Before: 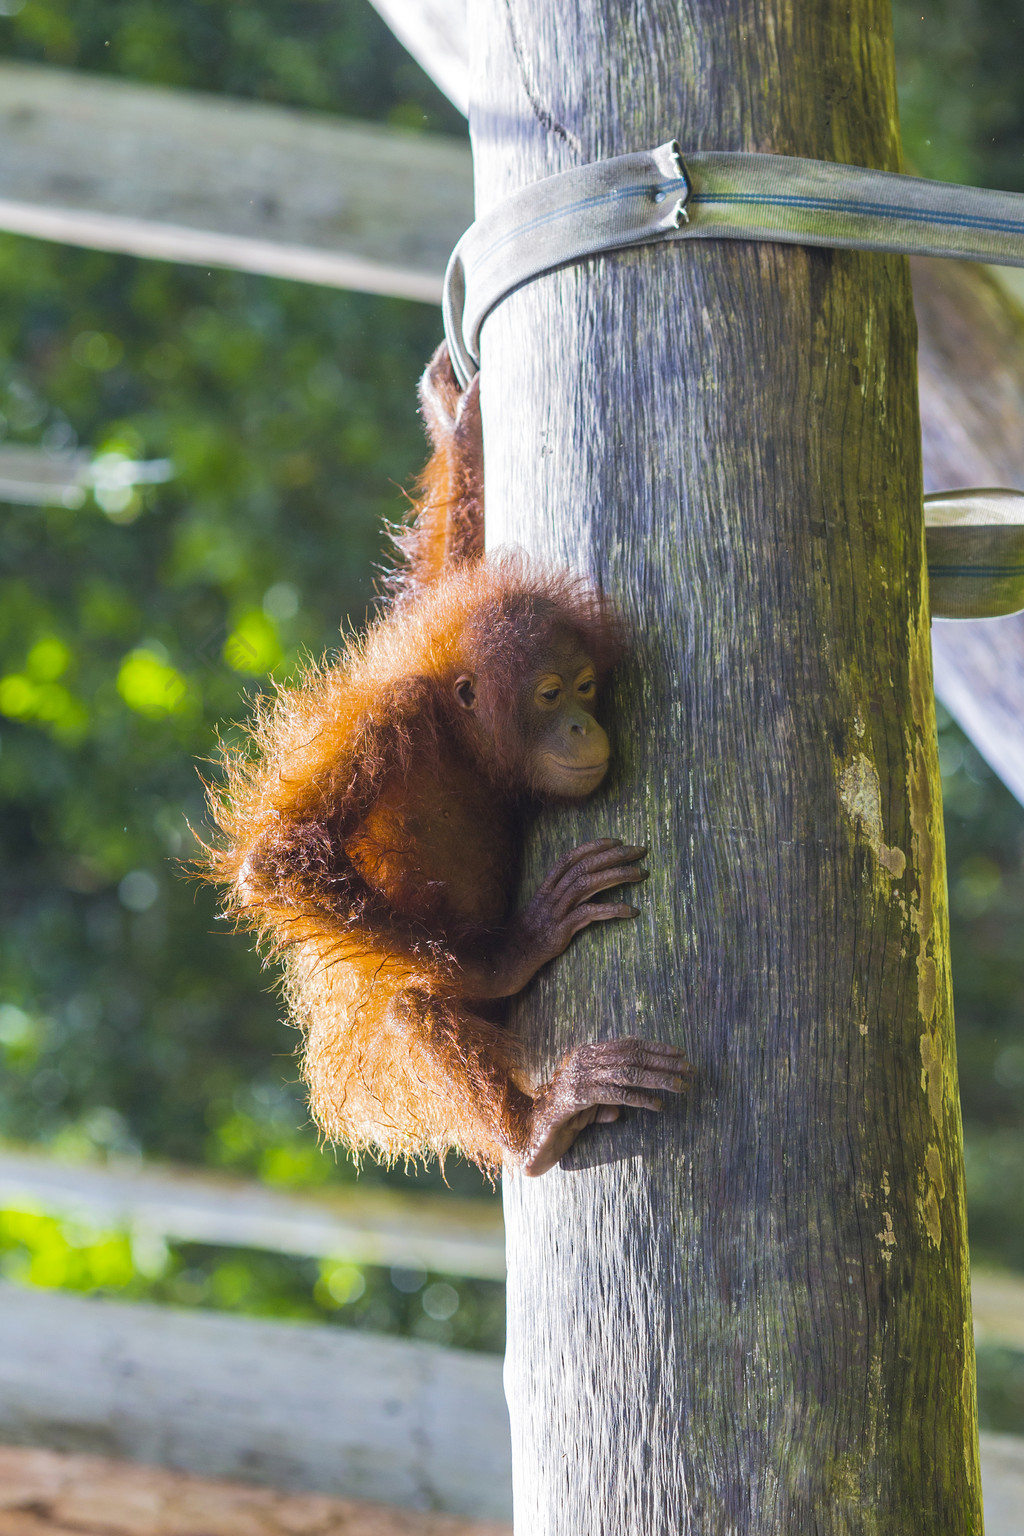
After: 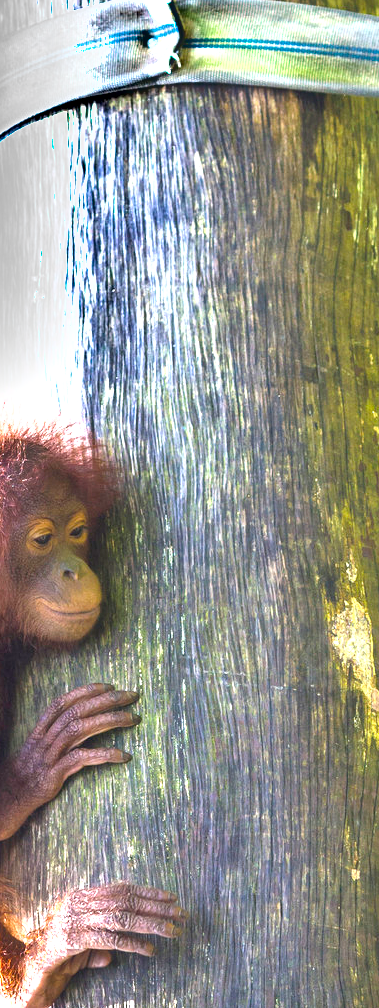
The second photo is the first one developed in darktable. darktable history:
crop and rotate: left 49.691%, top 10.153%, right 13.236%, bottom 24.178%
exposure: black level correction 0, exposure 1.586 EV, compensate exposure bias true, compensate highlight preservation false
shadows and highlights: low approximation 0.01, soften with gaussian
